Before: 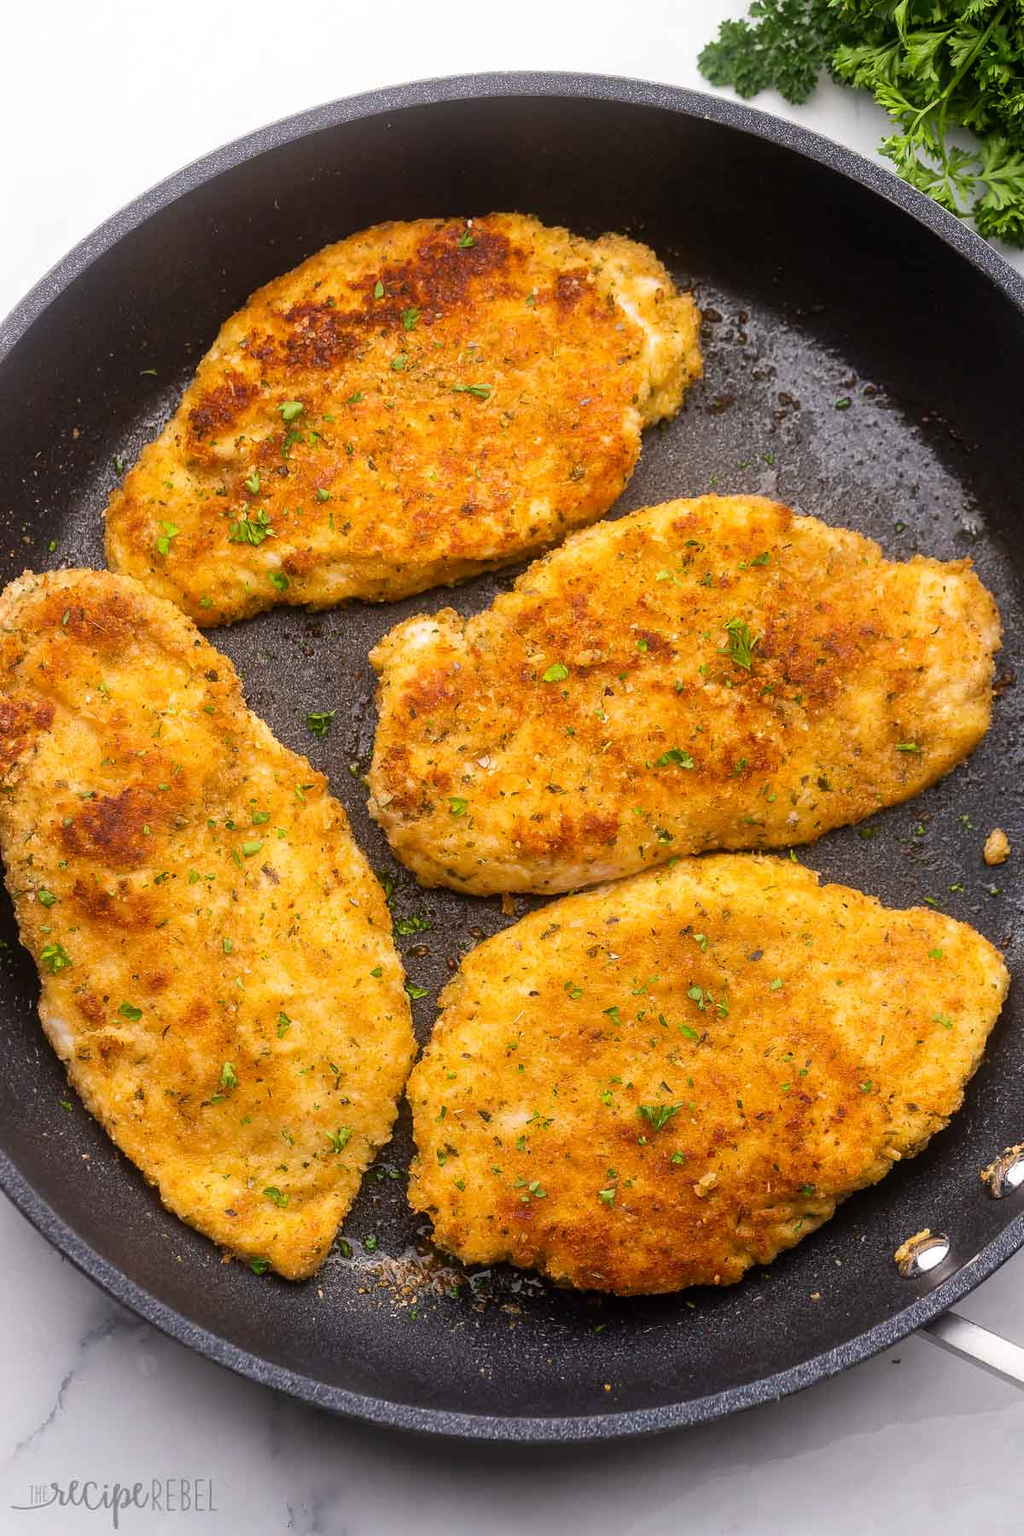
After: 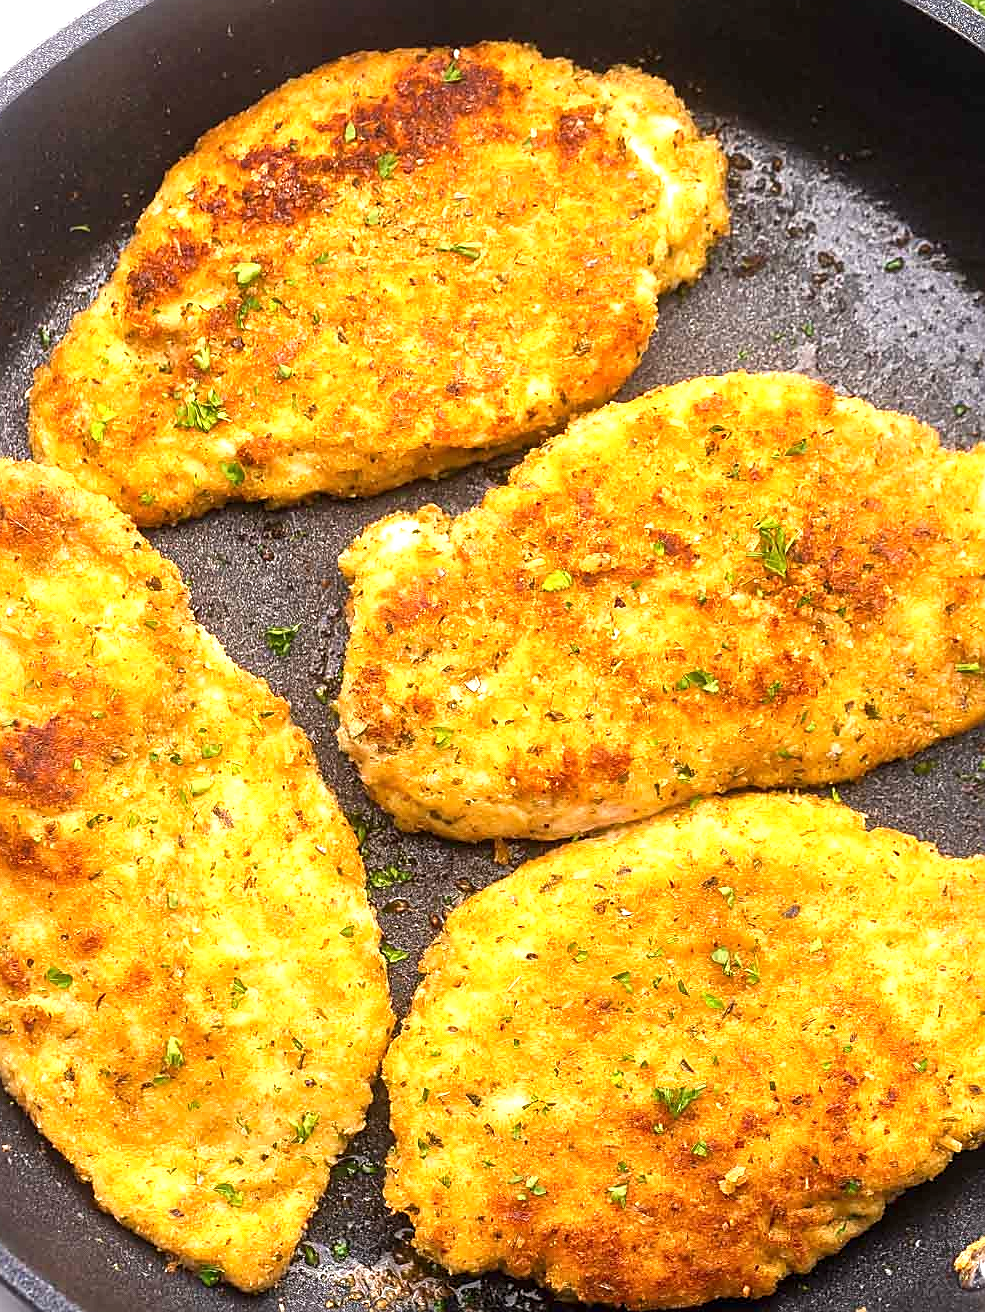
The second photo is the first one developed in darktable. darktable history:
tone equalizer: smoothing diameter 24.81%, edges refinement/feathering 8.53, preserve details guided filter
sharpen: on, module defaults
exposure: black level correction 0, exposure 0.897 EV, compensate highlight preservation false
crop: left 7.889%, top 11.603%, right 9.987%, bottom 15.453%
local contrast: mode bilateral grid, contrast 20, coarseness 50, detail 119%, midtone range 0.2
